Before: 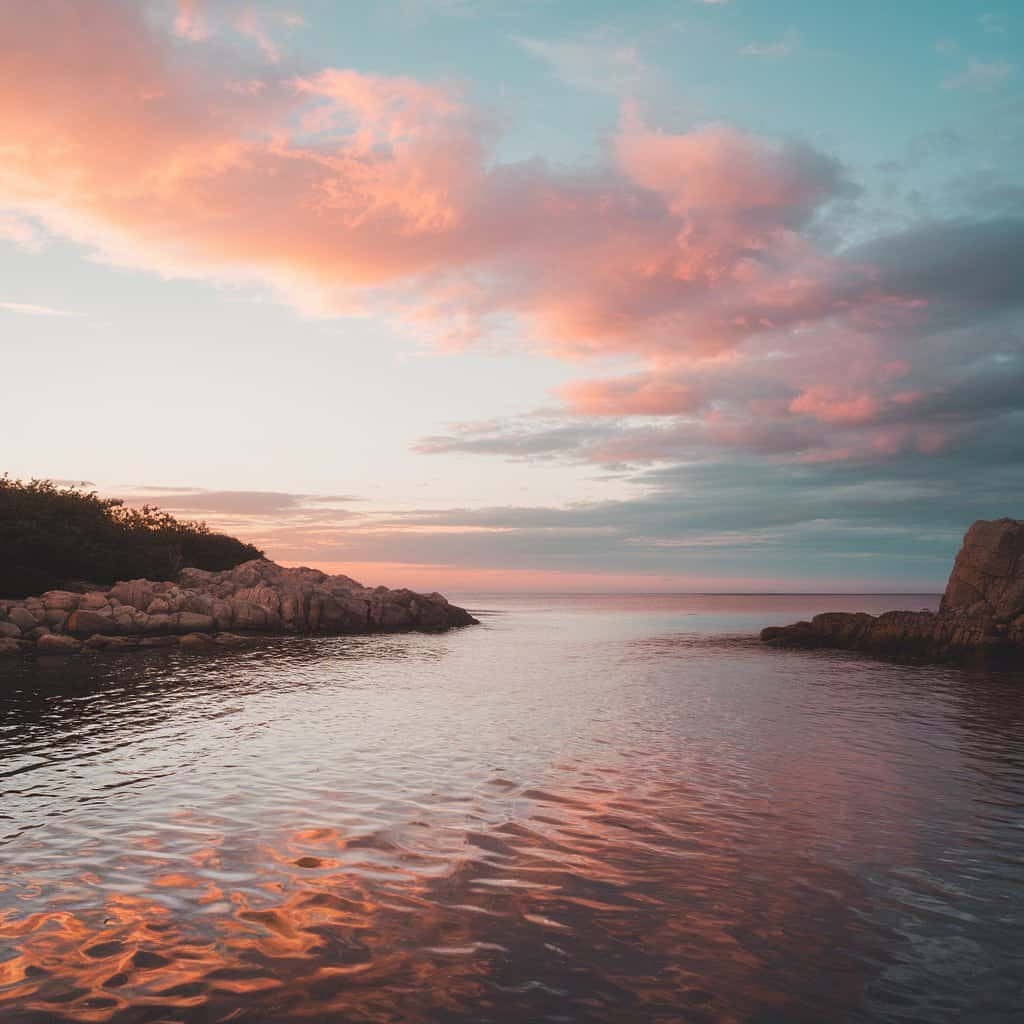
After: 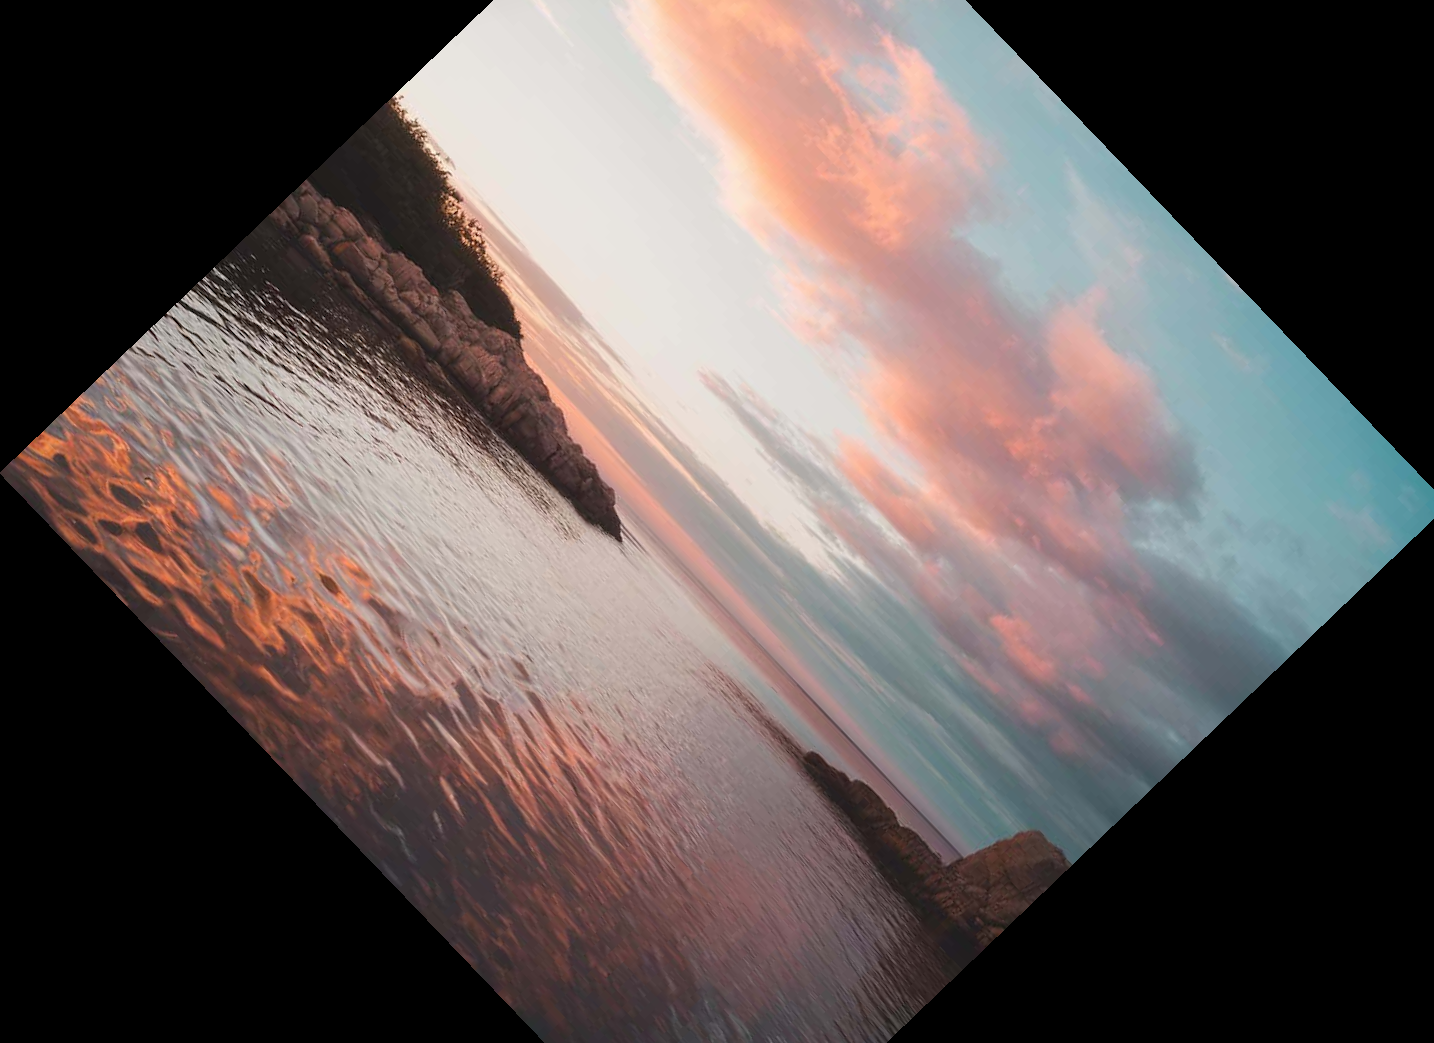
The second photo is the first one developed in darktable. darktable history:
vignetting: fall-off start 88.53%, fall-off radius 44.2%, saturation 0.376, width/height ratio 1.161
crop and rotate: angle -46.26°, top 16.234%, right 0.912%, bottom 11.704%
